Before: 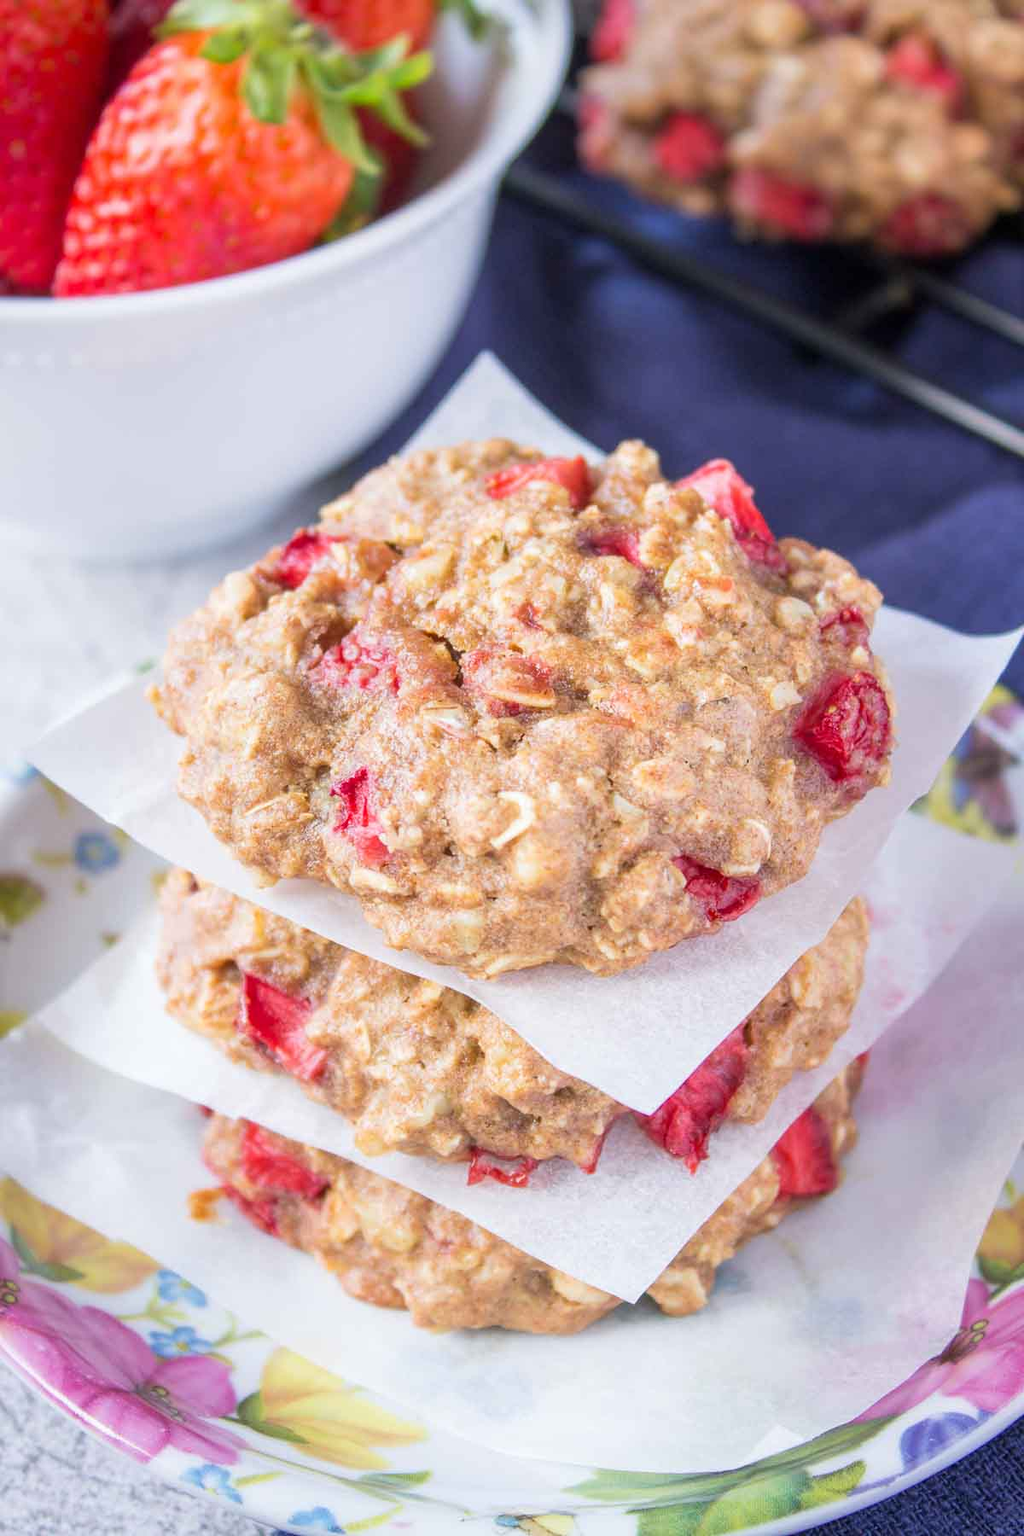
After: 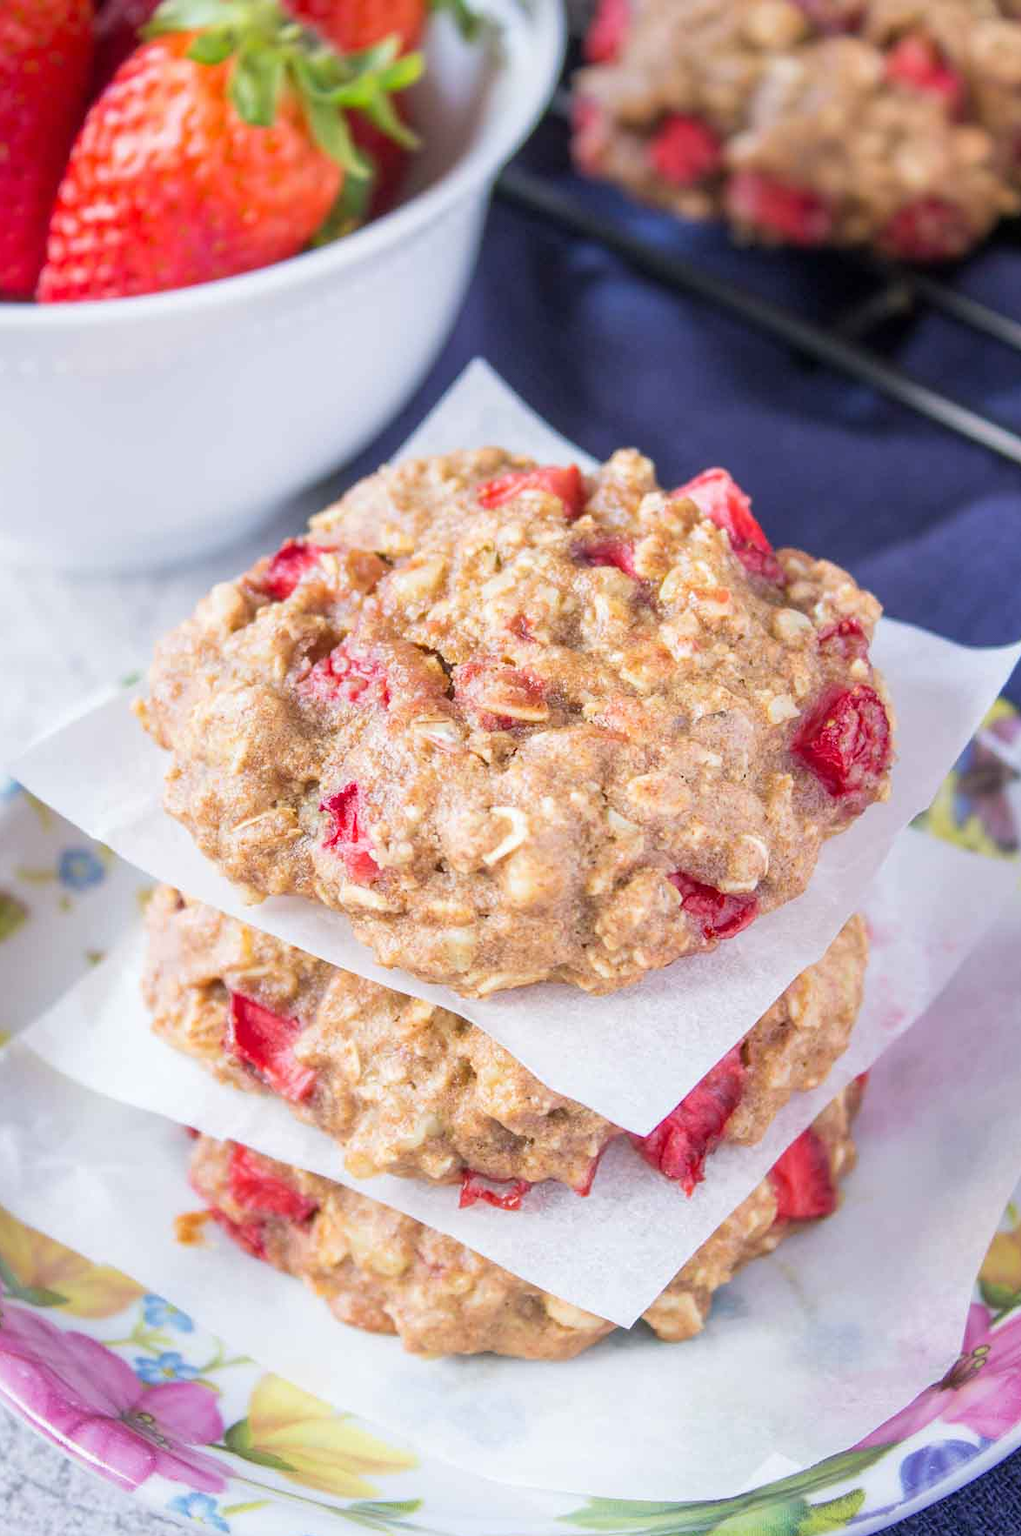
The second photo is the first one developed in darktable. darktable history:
crop: left 1.735%, right 0.286%, bottom 1.857%
